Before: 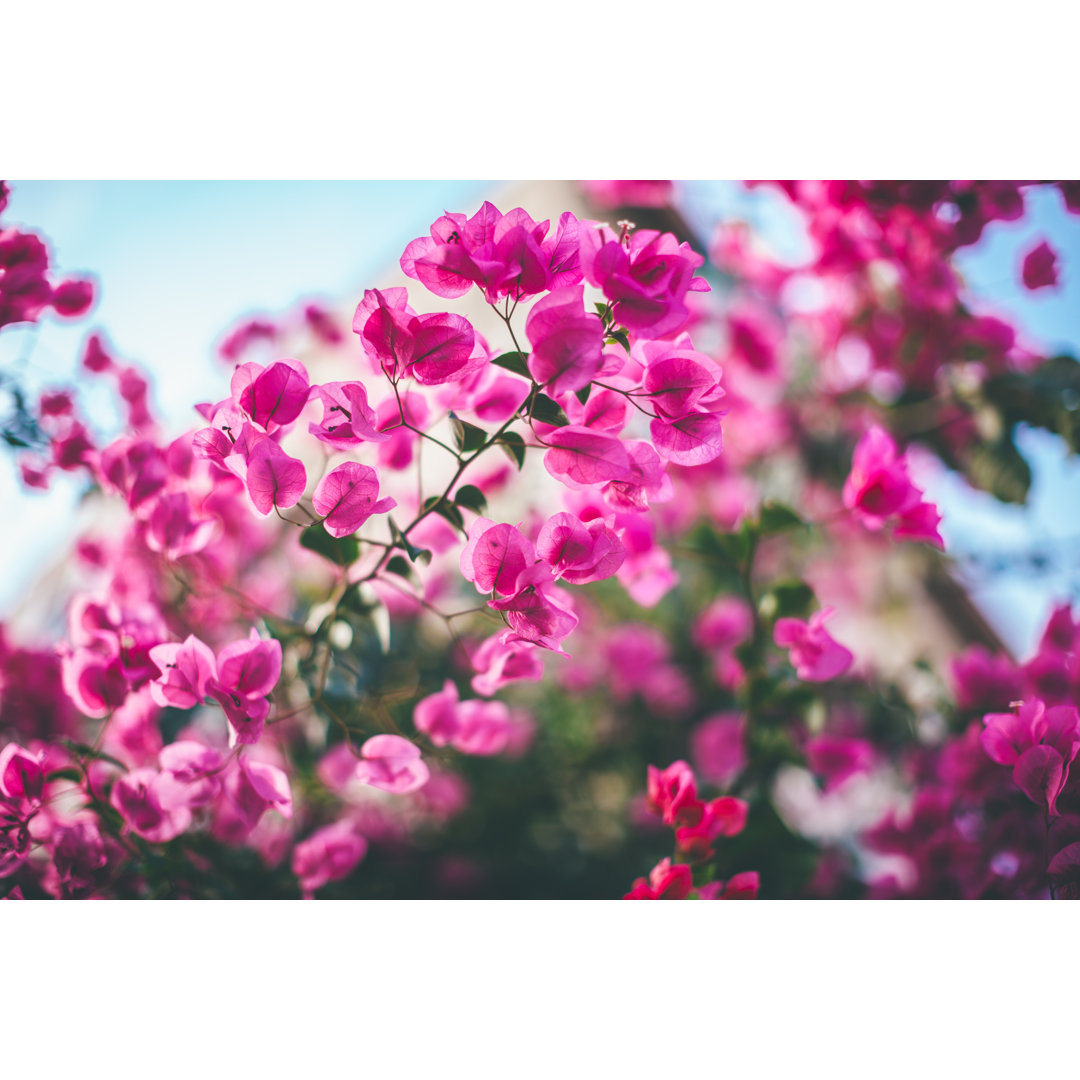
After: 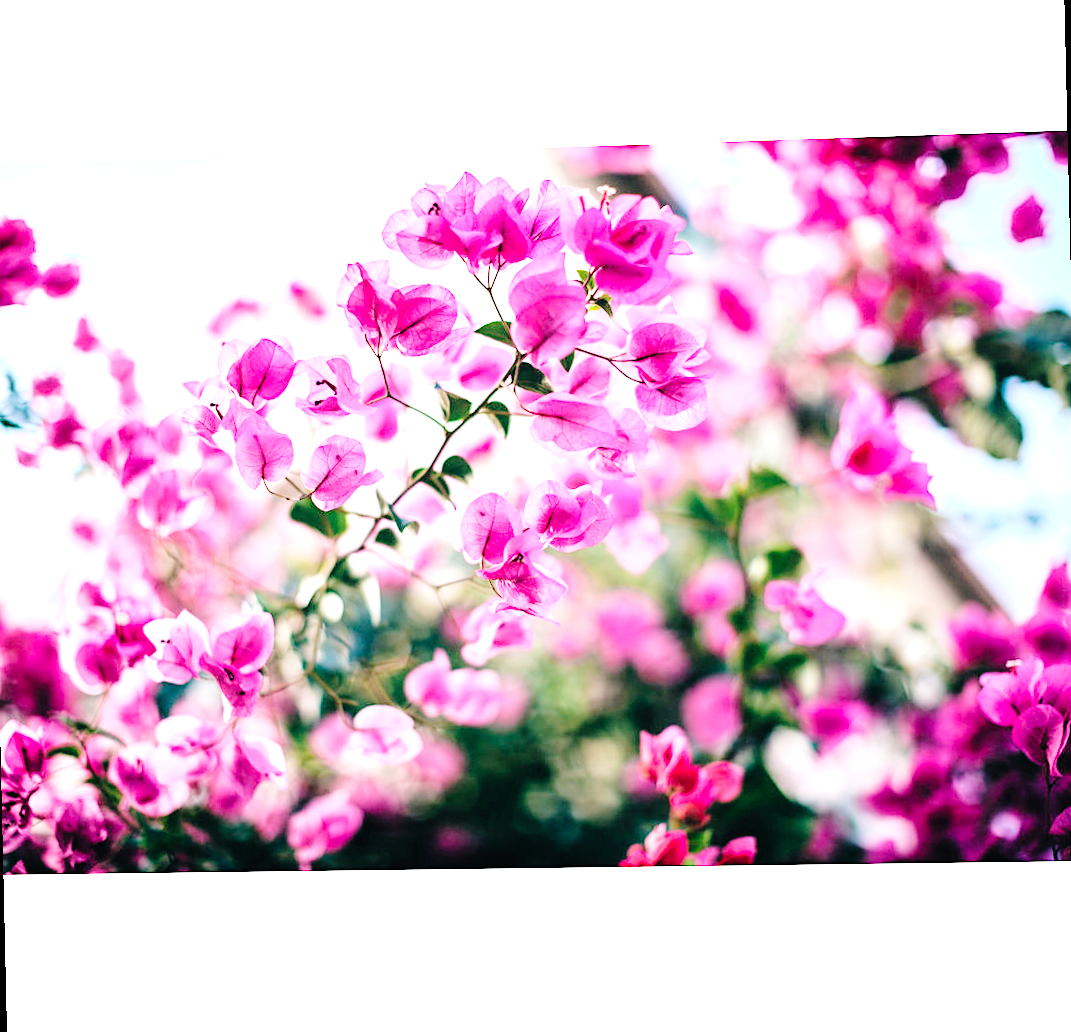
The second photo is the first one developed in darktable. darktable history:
exposure: black level correction -0.001, exposure 0.9 EV, compensate exposure bias true, compensate highlight preservation false
rotate and perspective: rotation -1.32°, lens shift (horizontal) -0.031, crop left 0.015, crop right 0.985, crop top 0.047, crop bottom 0.982
base curve: curves: ch0 [(0, 0) (0.036, 0.01) (0.123, 0.254) (0.258, 0.504) (0.507, 0.748) (1, 1)], preserve colors none
rgb levels: levels [[0.034, 0.472, 0.904], [0, 0.5, 1], [0, 0.5, 1]]
sharpen: amount 0.2
